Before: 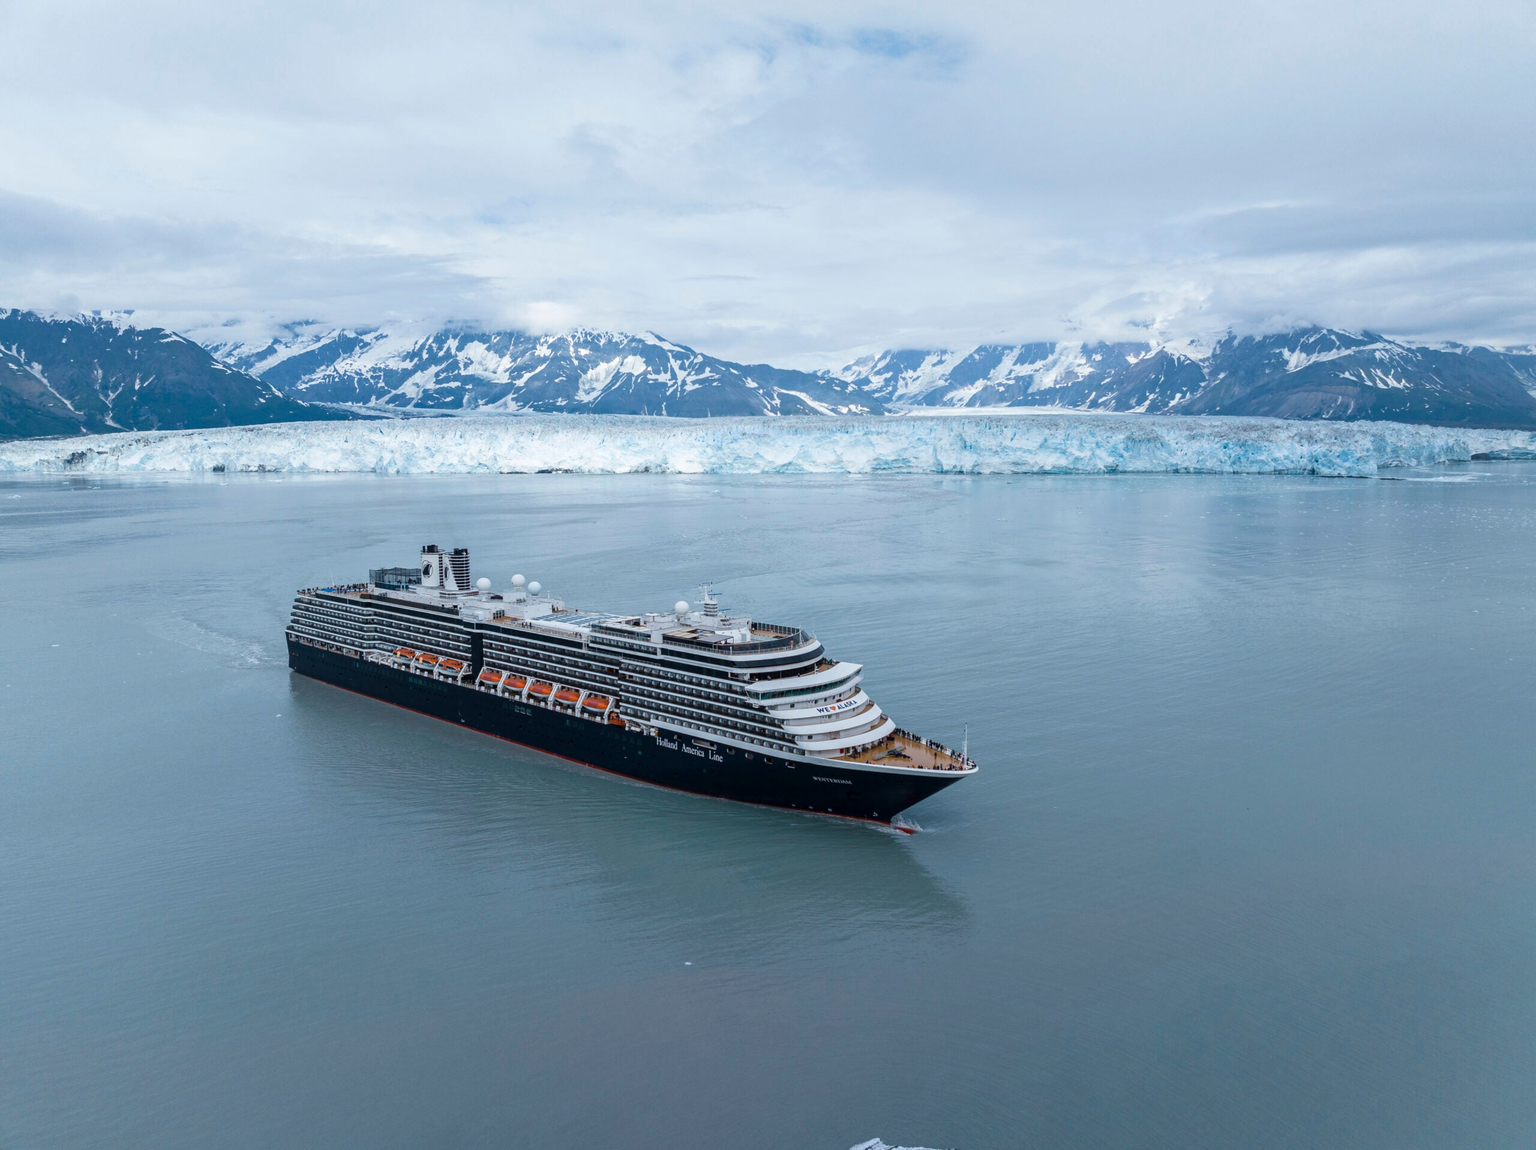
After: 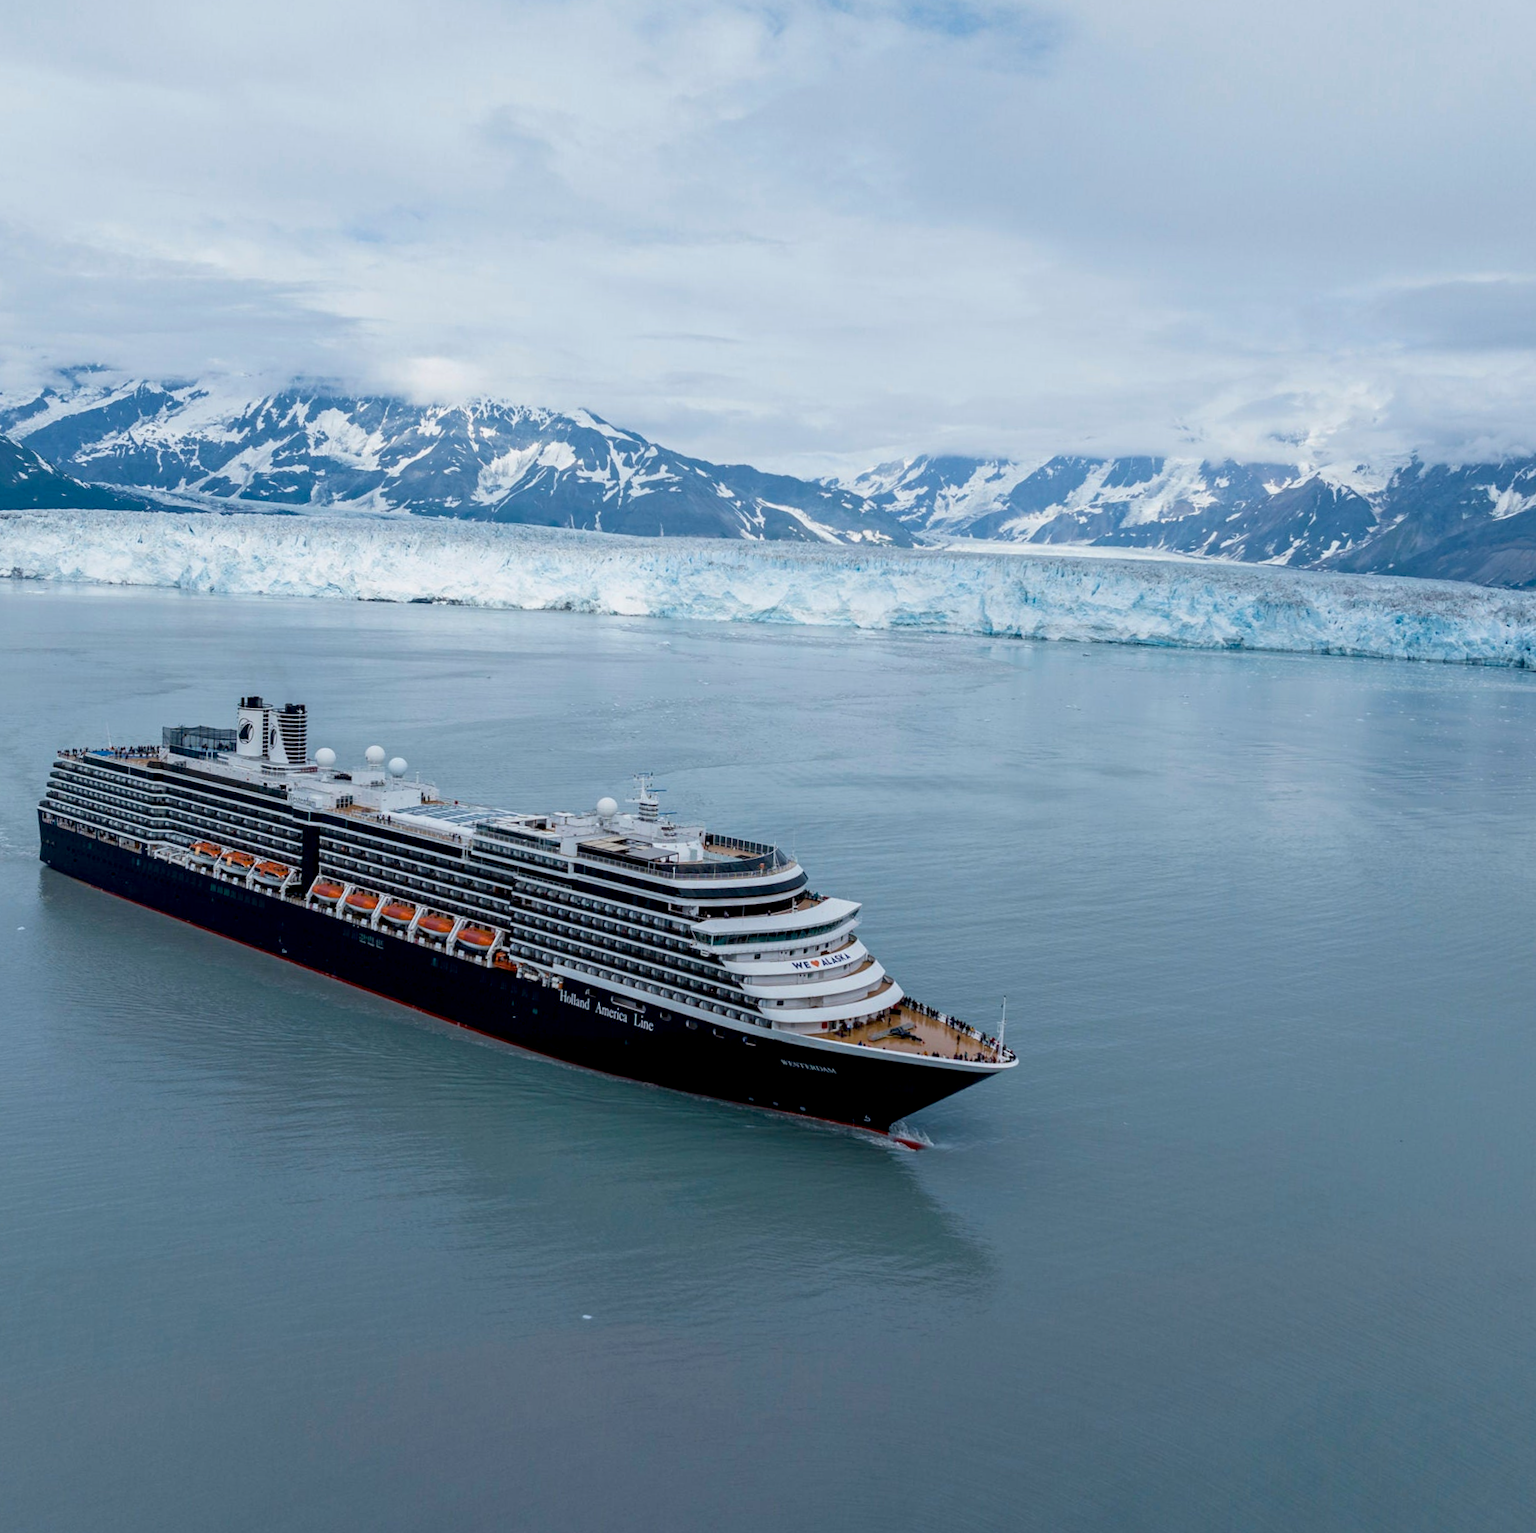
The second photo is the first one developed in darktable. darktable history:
exposure: black level correction 0.009, exposure -0.159 EV, compensate highlight preservation false
crop and rotate: angle -3.27°, left 14.277%, top 0.028%, right 10.766%, bottom 0.028%
